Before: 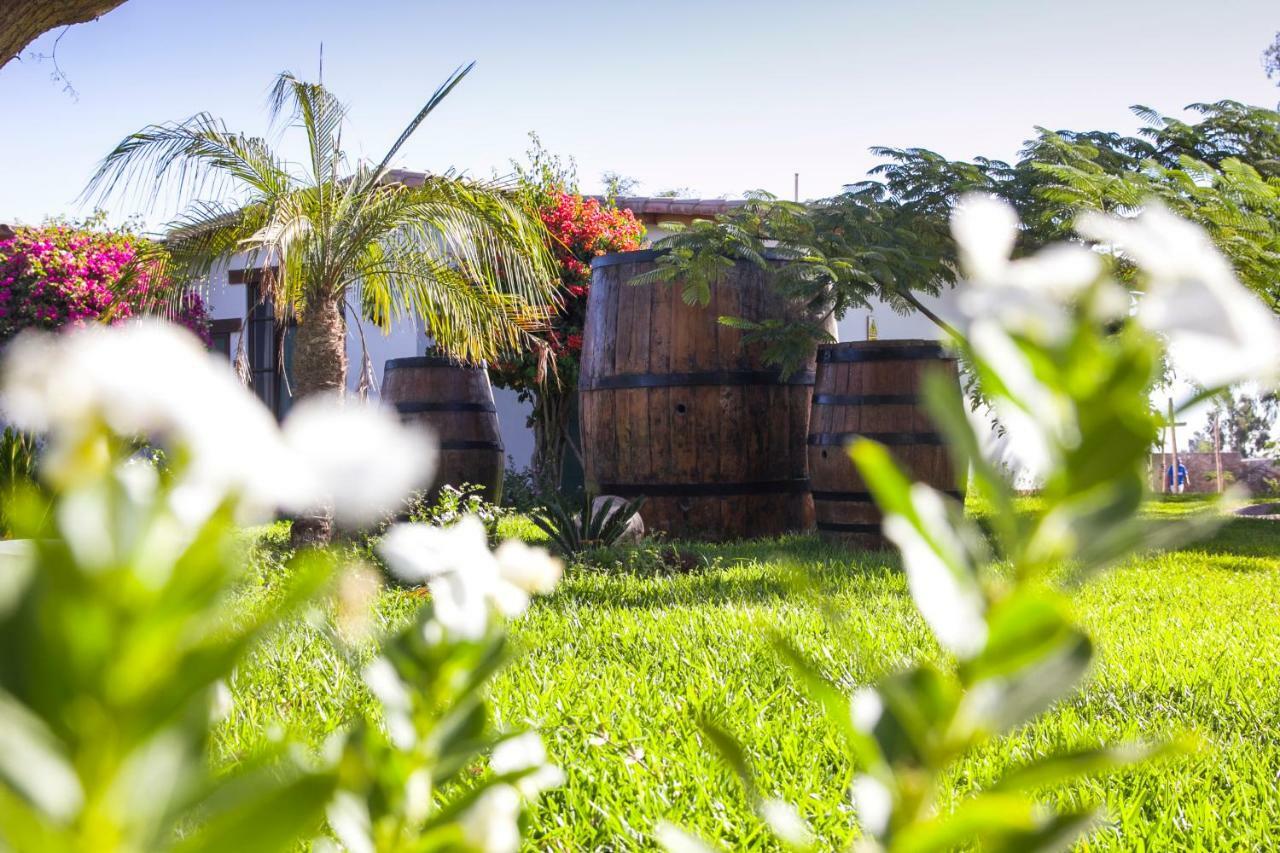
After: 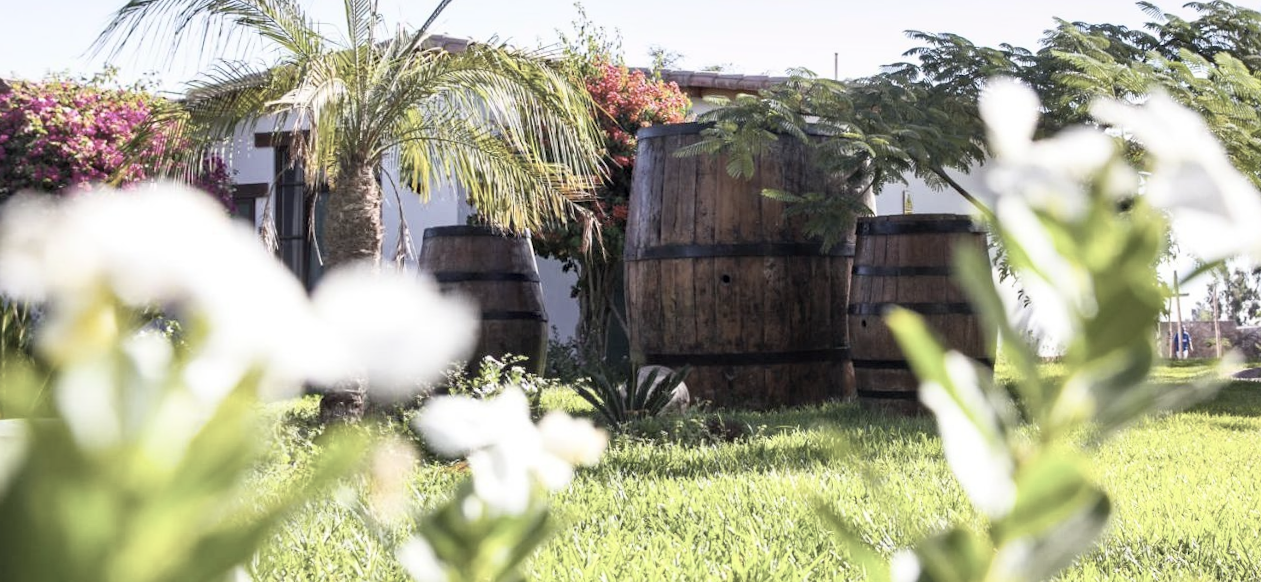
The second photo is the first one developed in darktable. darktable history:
crop: top 11.038%, bottom 13.962%
base curve: curves: ch0 [(0, 0) (0.666, 0.806) (1, 1)]
color correction: saturation 0.5
rotate and perspective: rotation -0.013°, lens shift (vertical) -0.027, lens shift (horizontal) 0.178, crop left 0.016, crop right 0.989, crop top 0.082, crop bottom 0.918
haze removal: compatibility mode true, adaptive false
